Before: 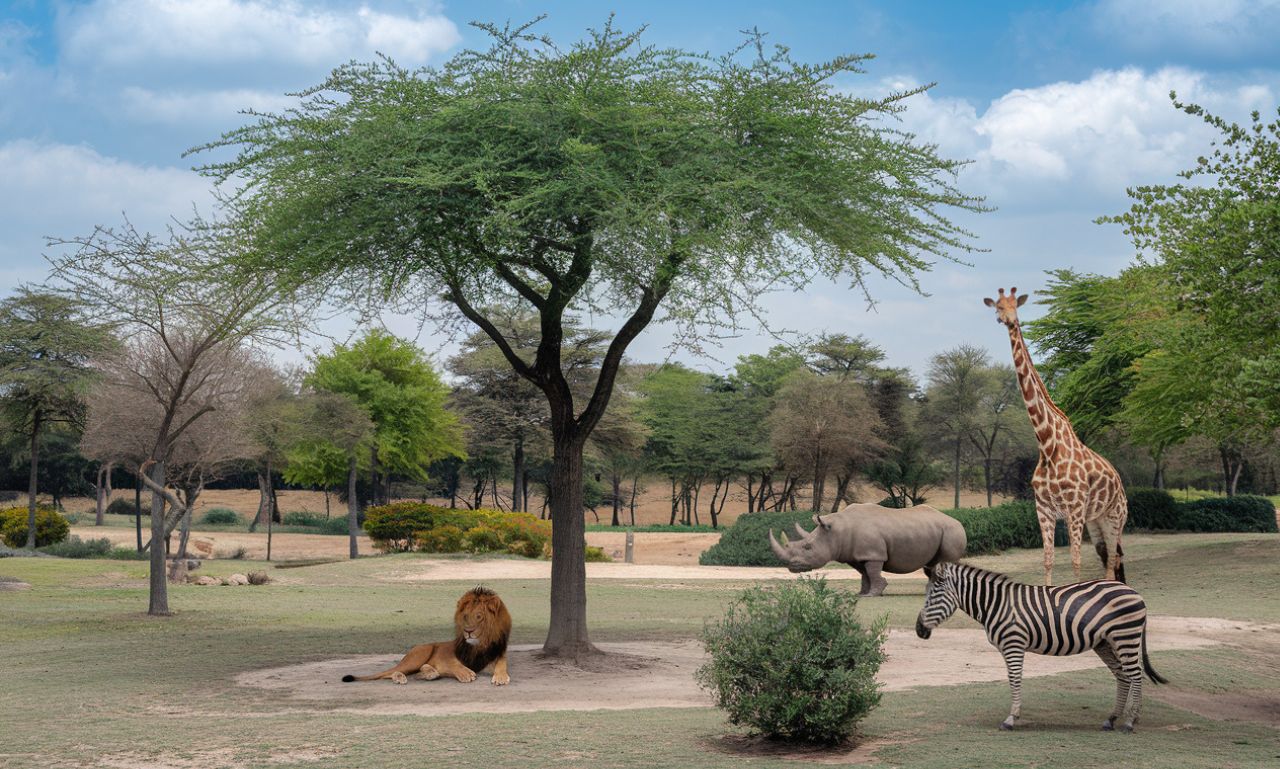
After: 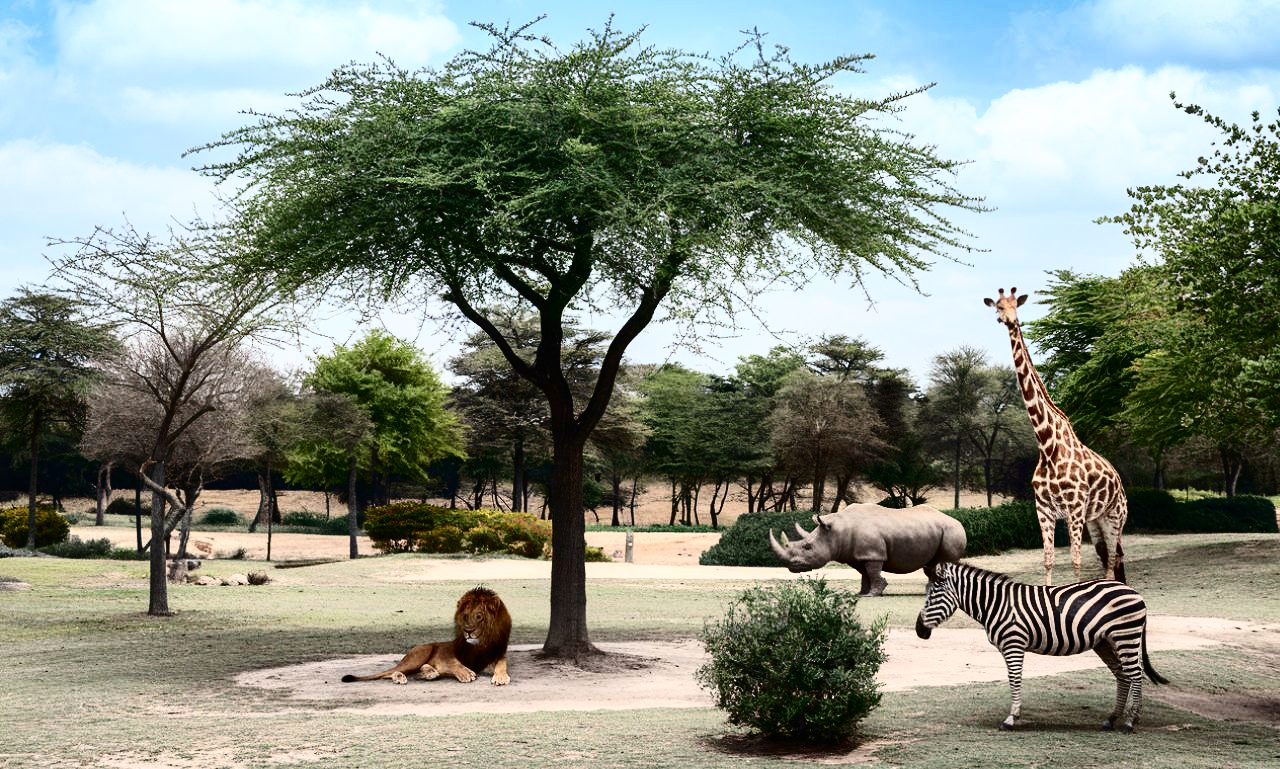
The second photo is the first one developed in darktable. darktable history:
tone curve: curves: ch0 [(0, 0) (0.003, 0.006) (0.011, 0.008) (0.025, 0.011) (0.044, 0.015) (0.069, 0.019) (0.1, 0.023) (0.136, 0.03) (0.177, 0.042) (0.224, 0.065) (0.277, 0.103) (0.335, 0.177) (0.399, 0.294) (0.468, 0.463) (0.543, 0.639) (0.623, 0.805) (0.709, 0.909) (0.801, 0.967) (0.898, 0.989) (1, 1)], color space Lab, independent channels, preserve colors none
